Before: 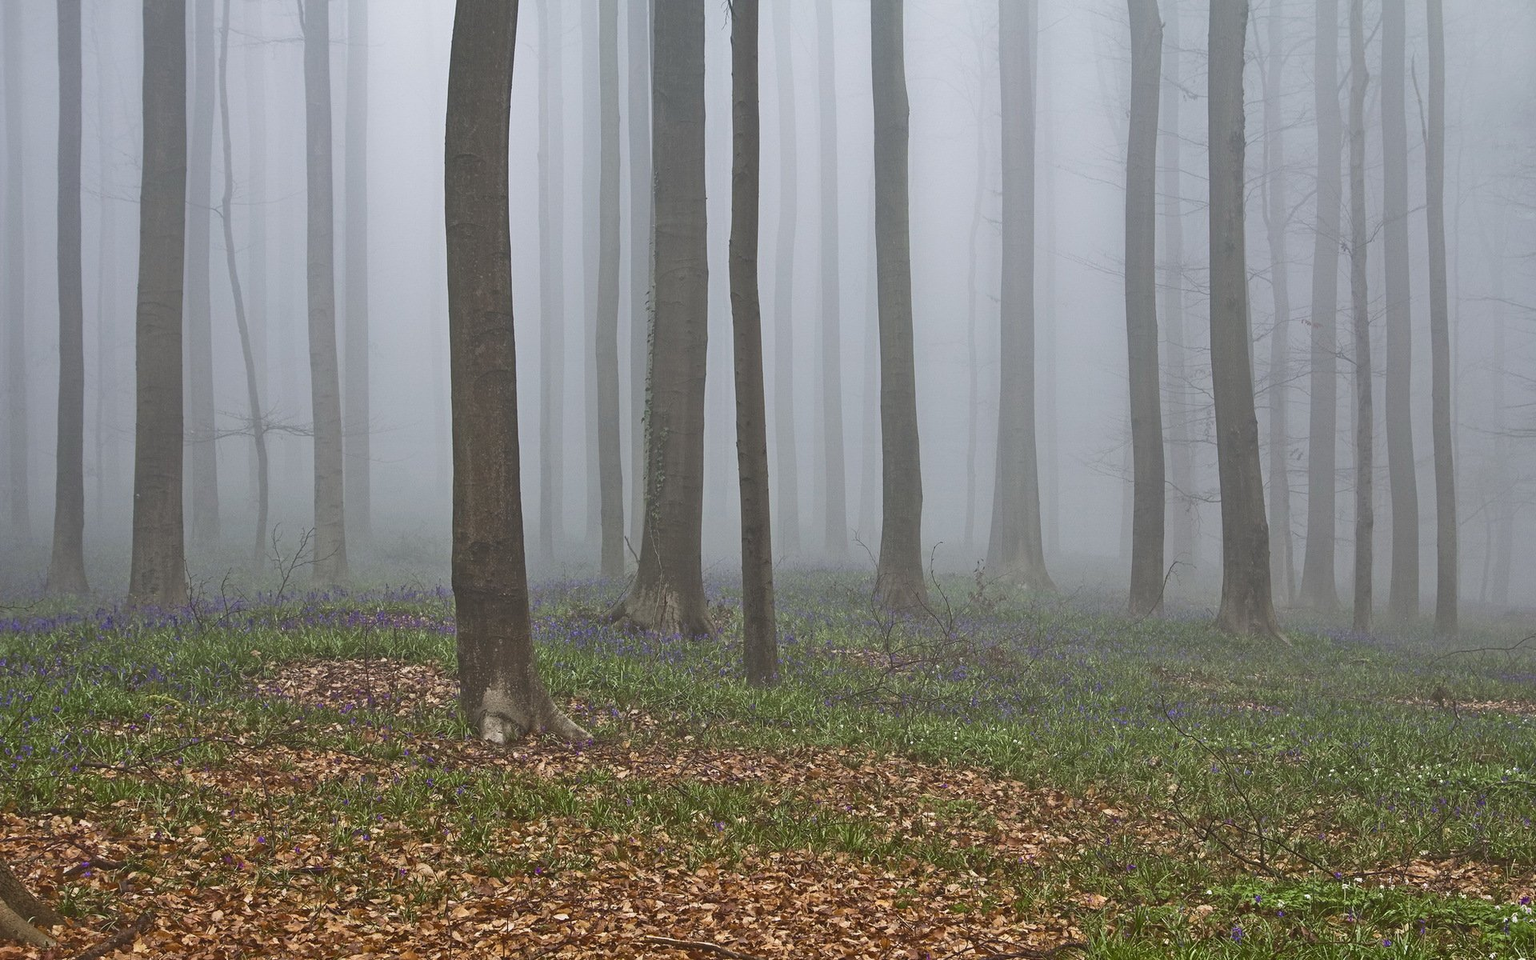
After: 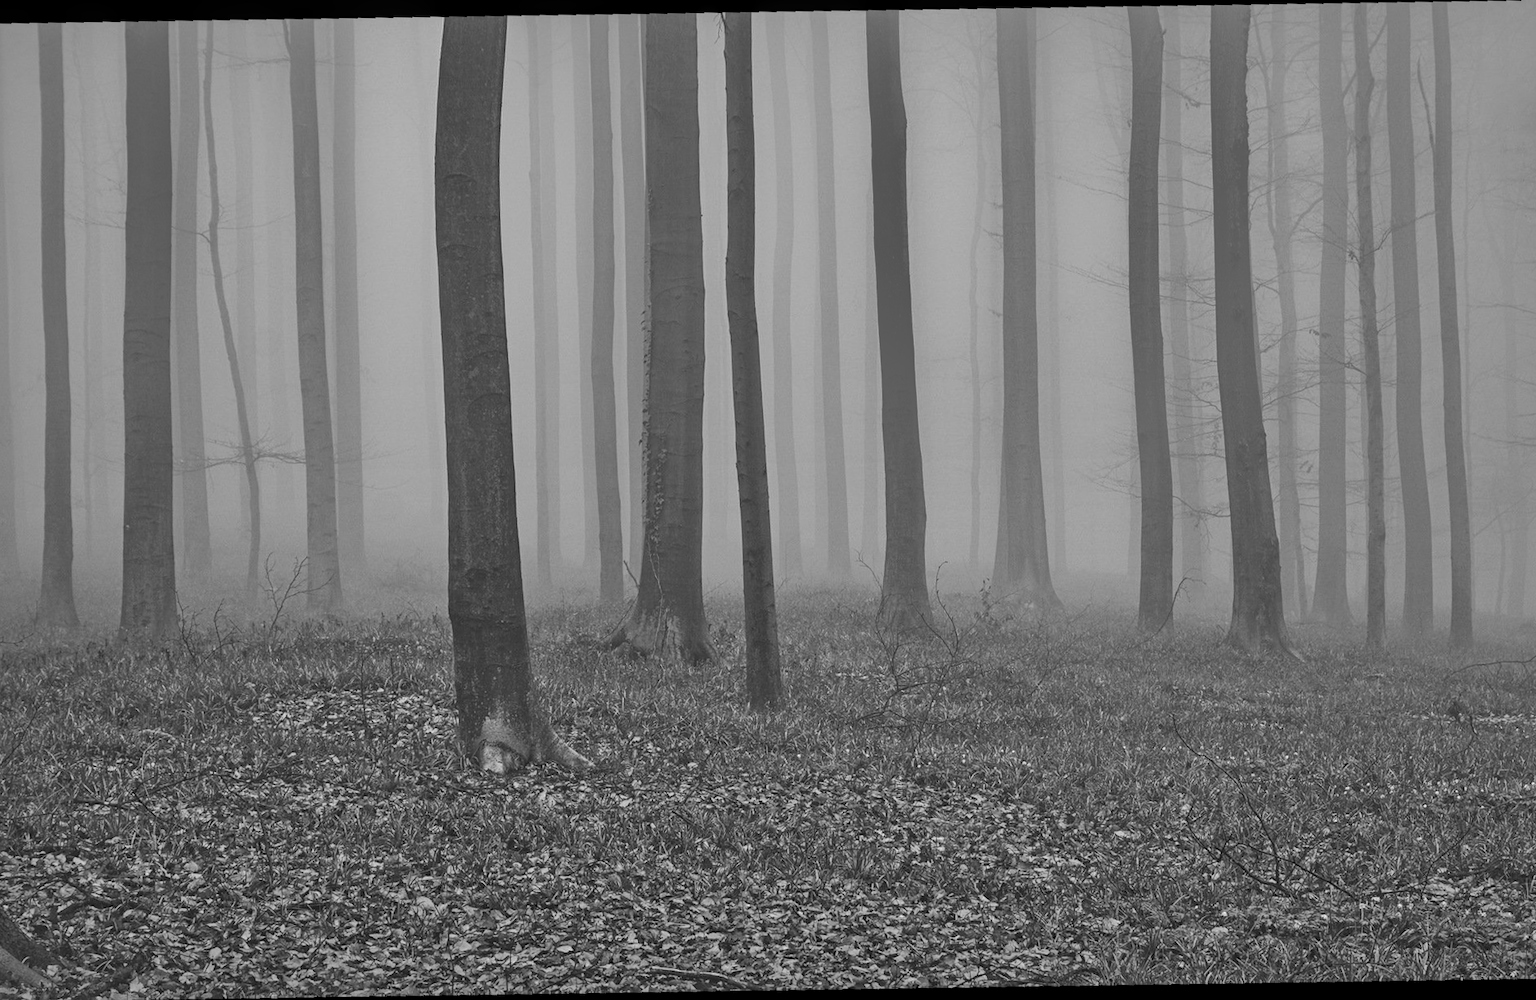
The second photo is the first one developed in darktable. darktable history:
rotate and perspective: rotation -2.56°, automatic cropping off
crop and rotate: angle -1.69°
shadows and highlights: shadows 25, highlights -70
monochrome: a 0, b 0, size 0.5, highlights 0.57
local contrast: on, module defaults
